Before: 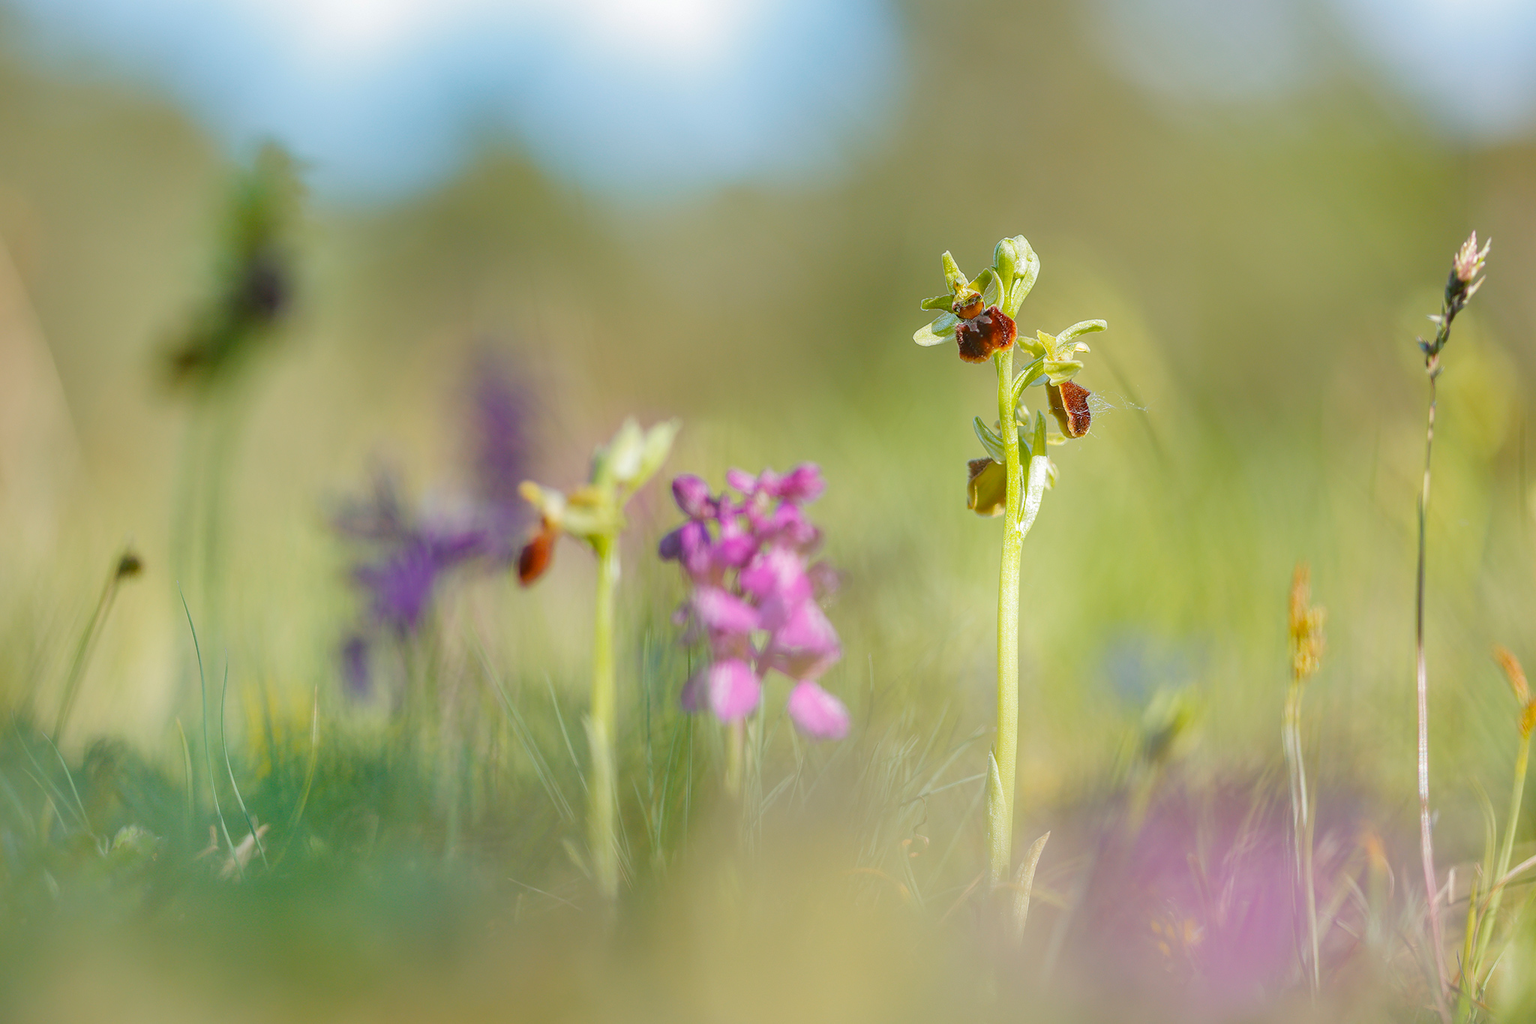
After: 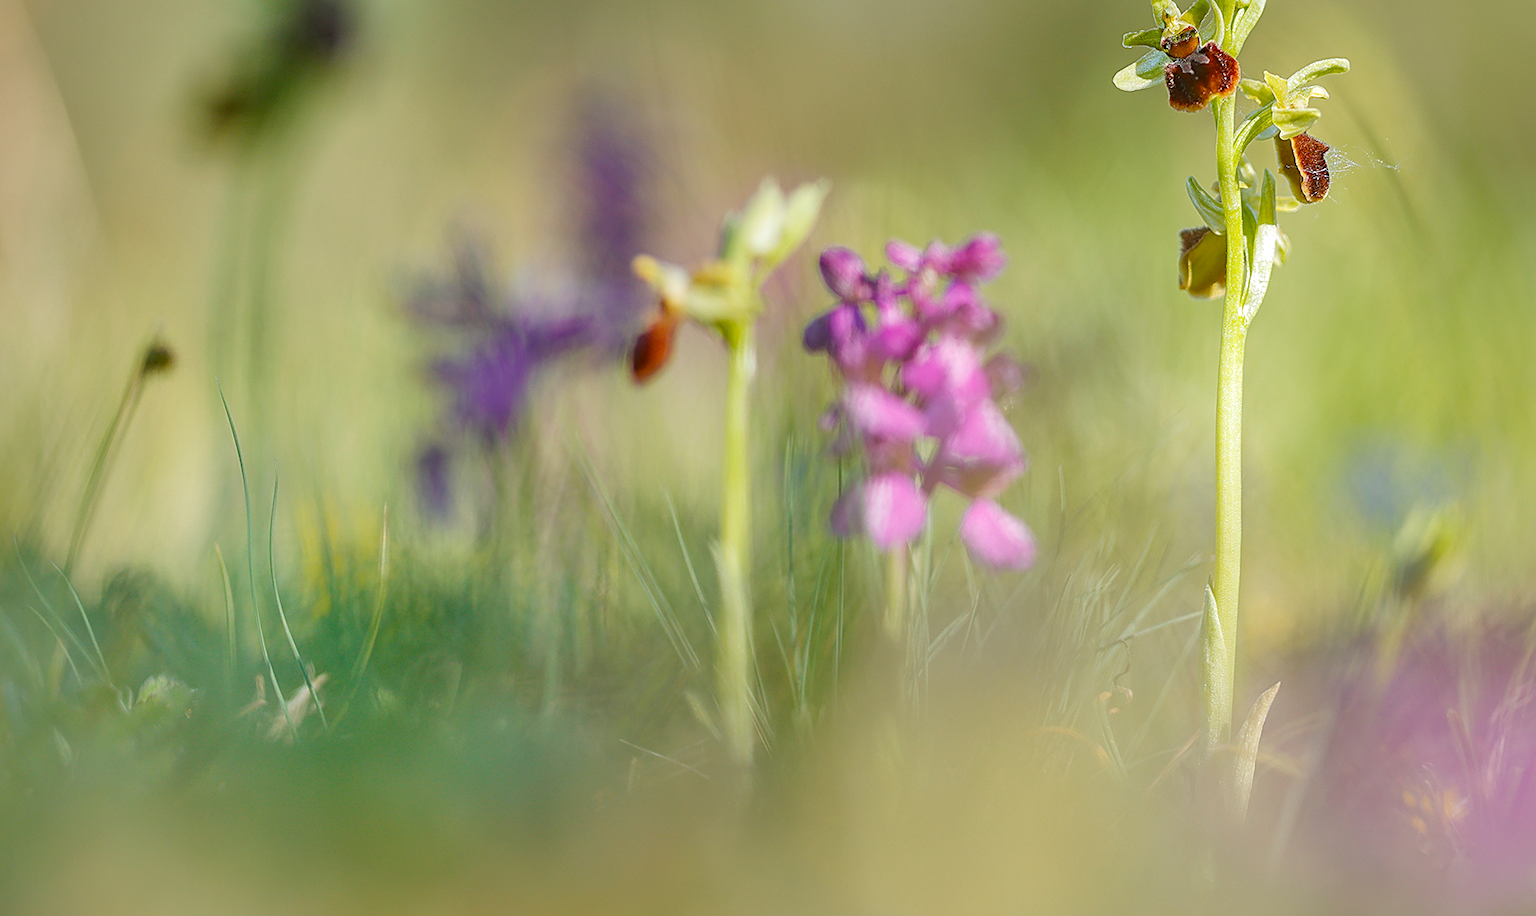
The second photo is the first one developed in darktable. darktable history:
crop: top 26.531%, right 17.959%
local contrast: mode bilateral grid, contrast 20, coarseness 50, detail 120%, midtone range 0.2
sharpen: on, module defaults
